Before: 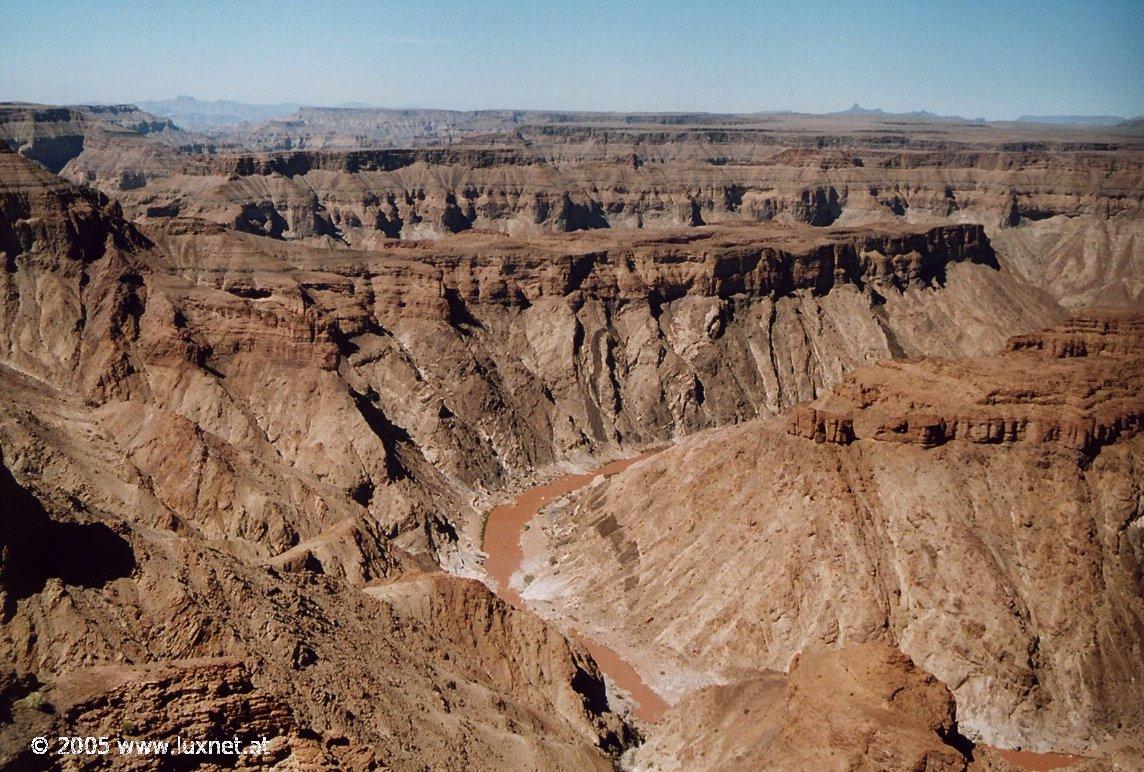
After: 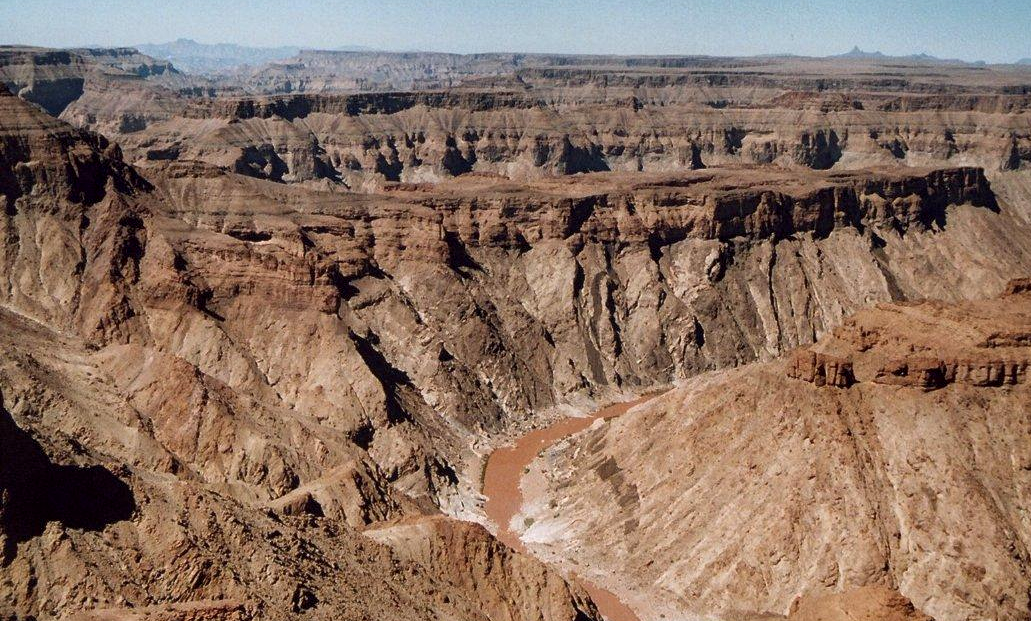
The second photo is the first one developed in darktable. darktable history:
shadows and highlights: radius 171.32, shadows 26.1, white point adjustment 2.97, highlights -68.04, soften with gaussian
local contrast: highlights 106%, shadows 100%, detail 120%, midtone range 0.2
crop: top 7.46%, right 9.792%, bottom 12%
